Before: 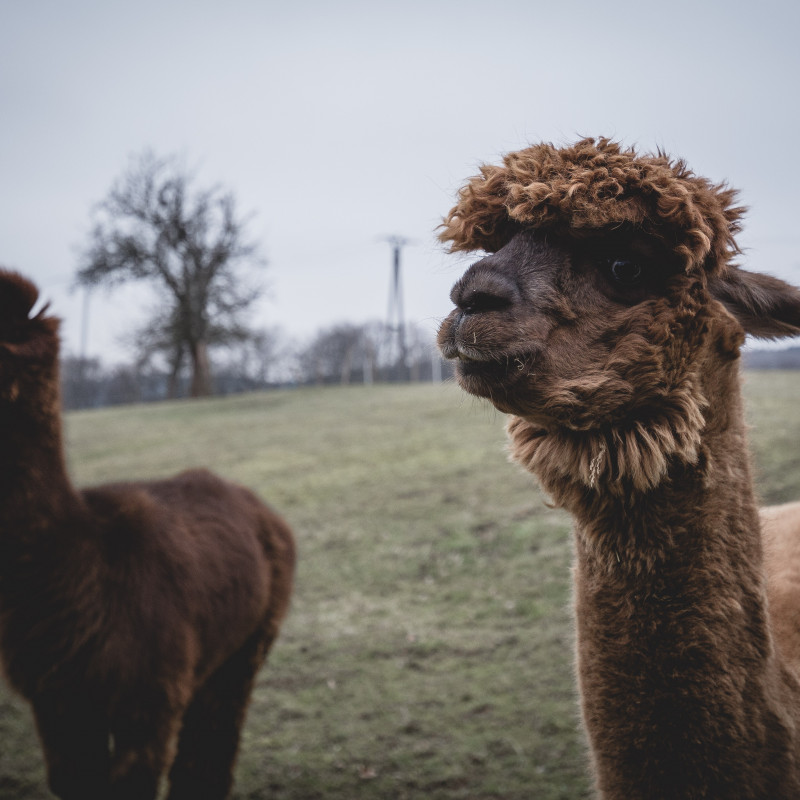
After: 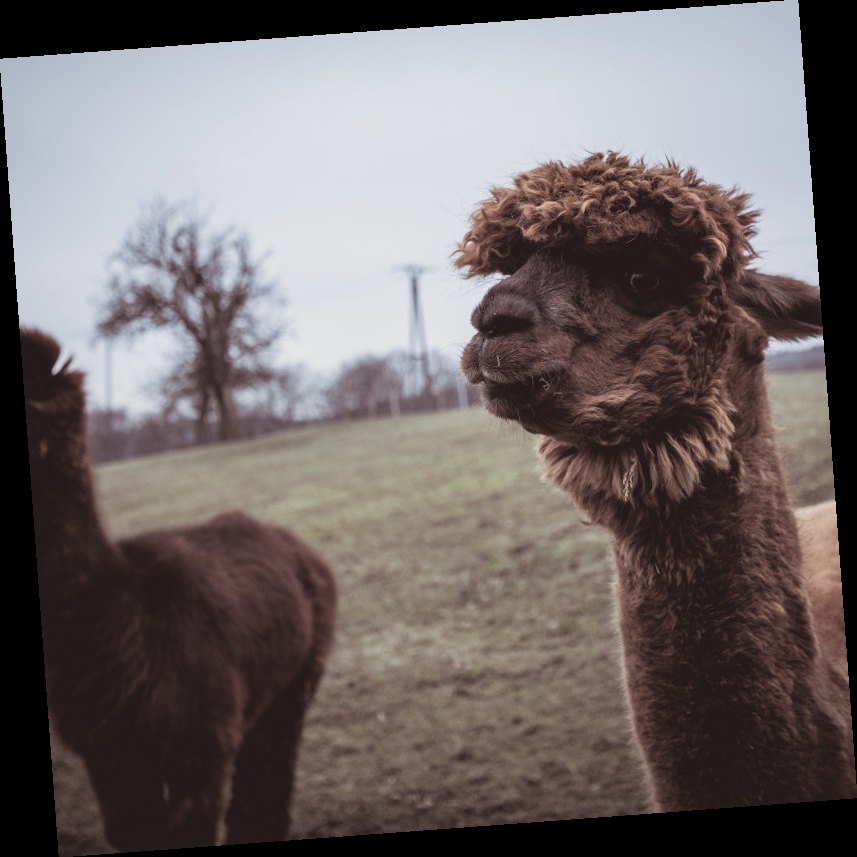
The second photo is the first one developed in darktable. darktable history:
rotate and perspective: rotation -4.25°, automatic cropping off
split-toning: shadows › saturation 0.24, highlights › hue 54°, highlights › saturation 0.24
